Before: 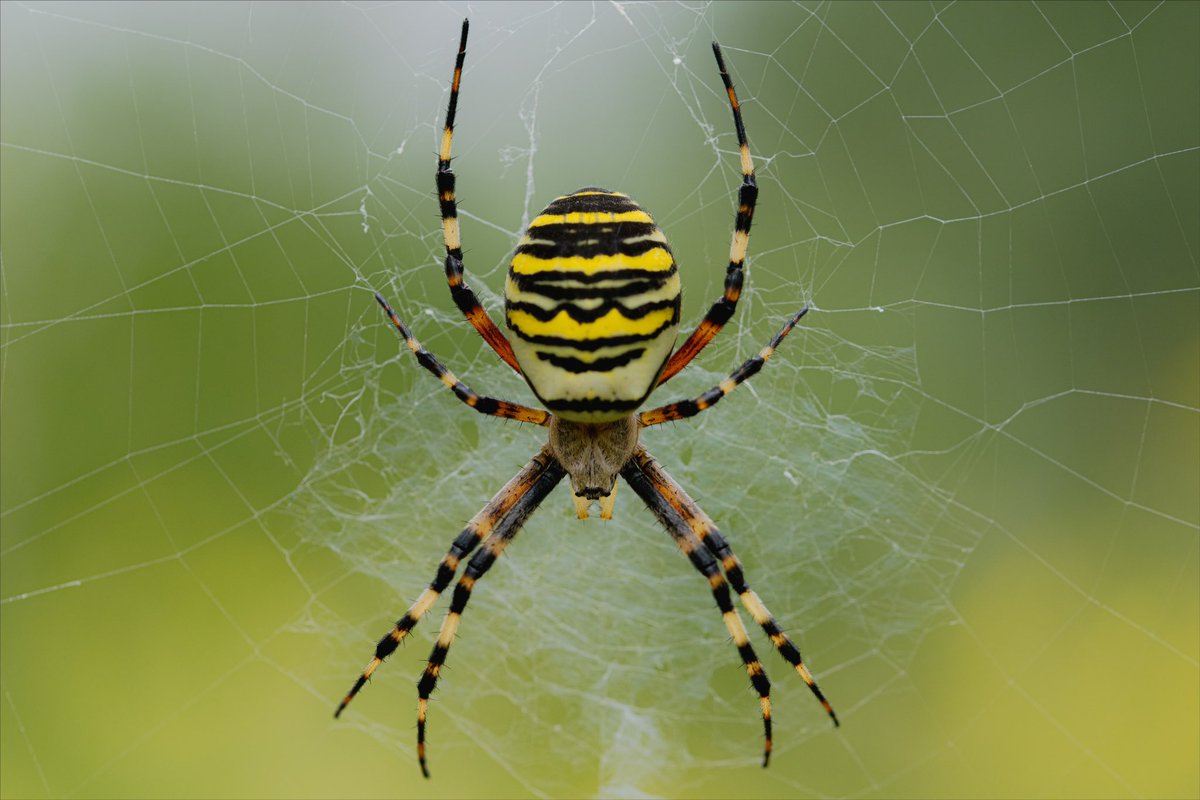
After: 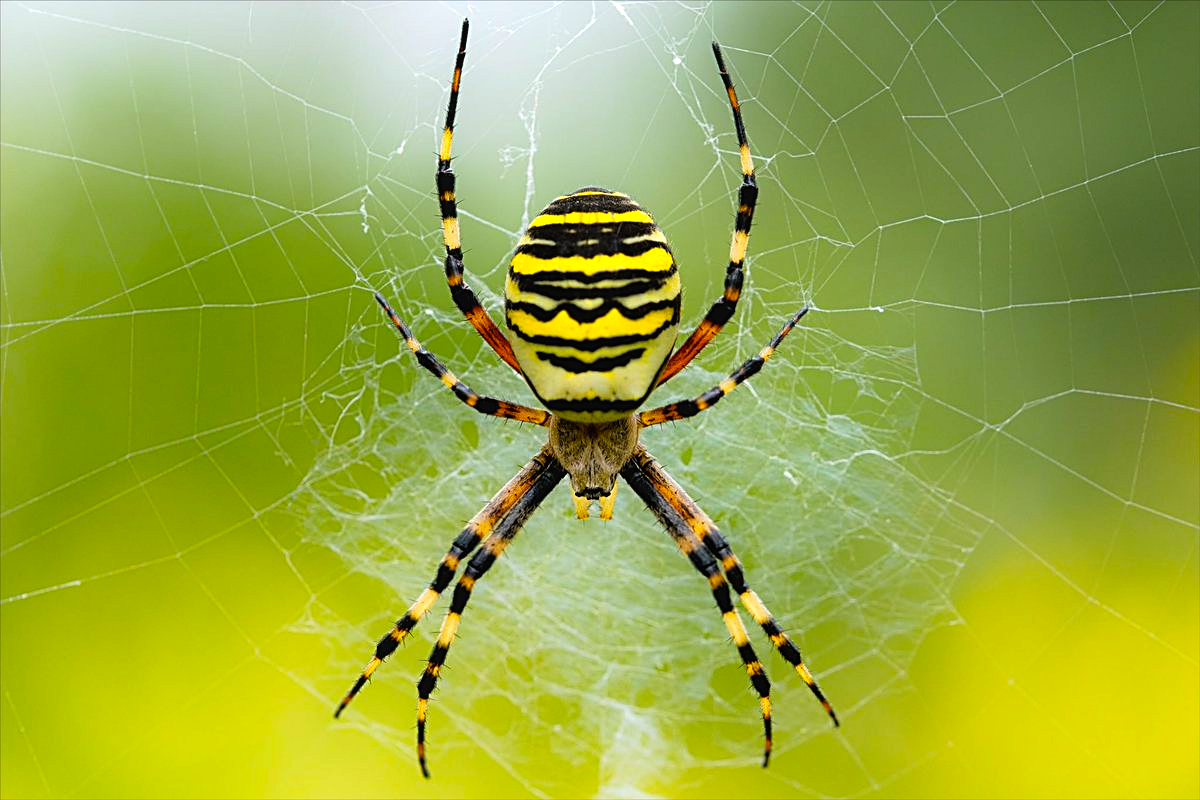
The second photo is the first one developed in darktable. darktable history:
sharpen: on, module defaults
local contrast: highlights 105%, shadows 99%, detail 119%, midtone range 0.2
color balance rgb: global offset › luminance 0.278%, linear chroma grading › global chroma 40.103%, perceptual saturation grading › global saturation -0.118%
tone equalizer: -8 EV -0.771 EV, -7 EV -0.724 EV, -6 EV -0.609 EV, -5 EV -0.397 EV, -3 EV 0.381 EV, -2 EV 0.6 EV, -1 EV 0.696 EV, +0 EV 0.76 EV
